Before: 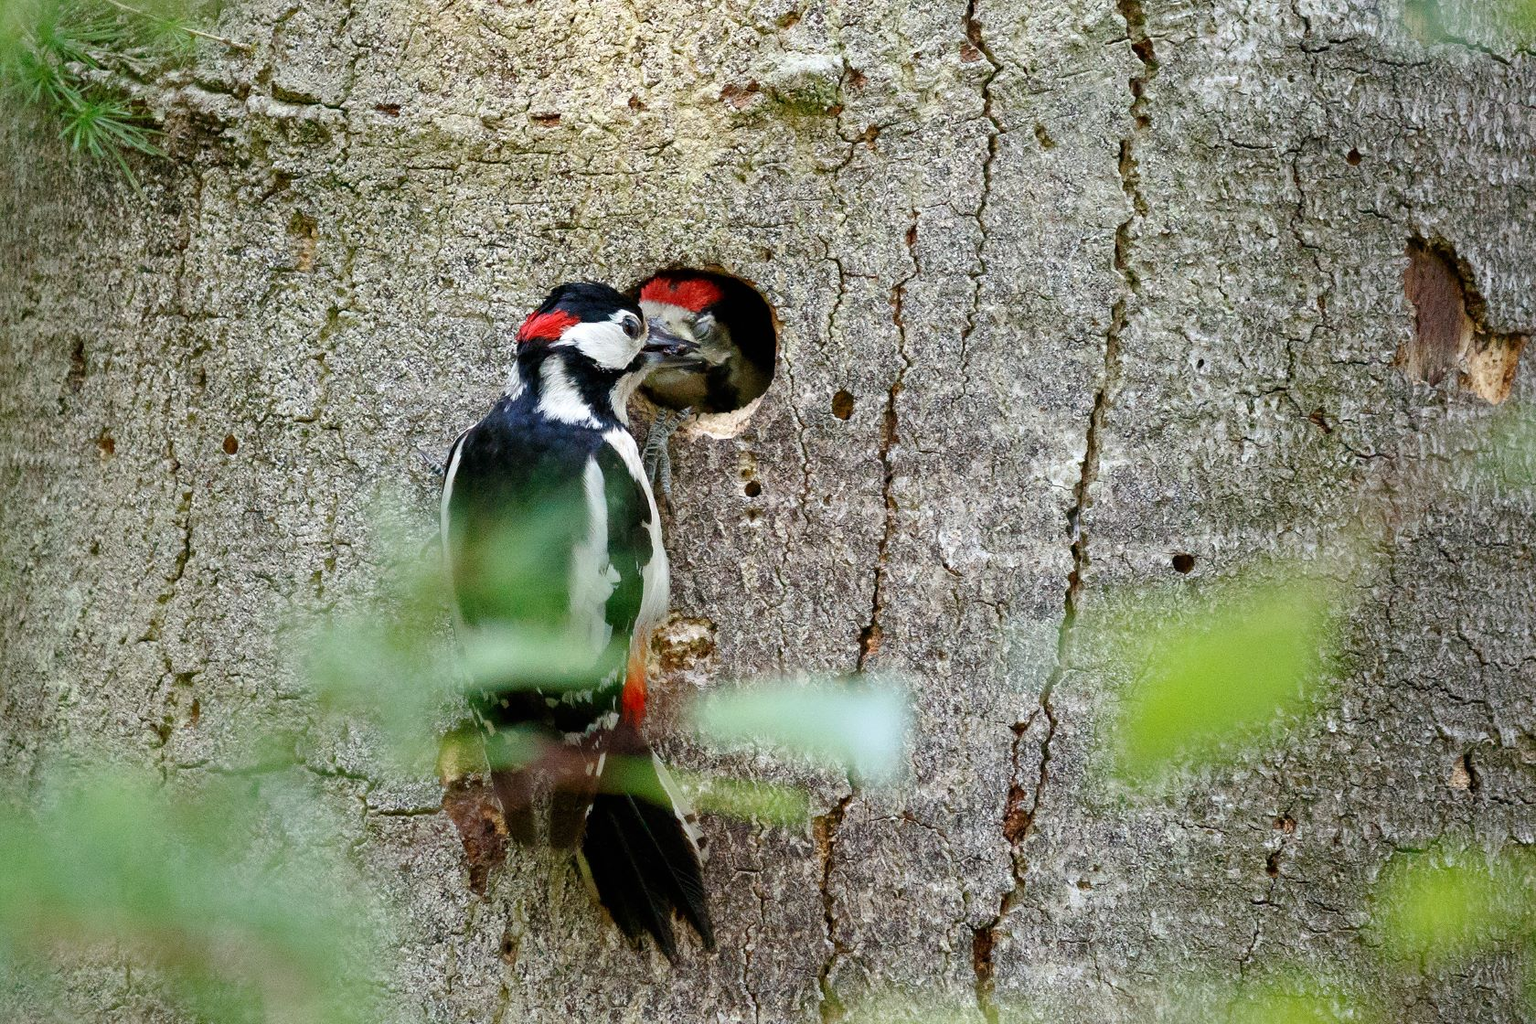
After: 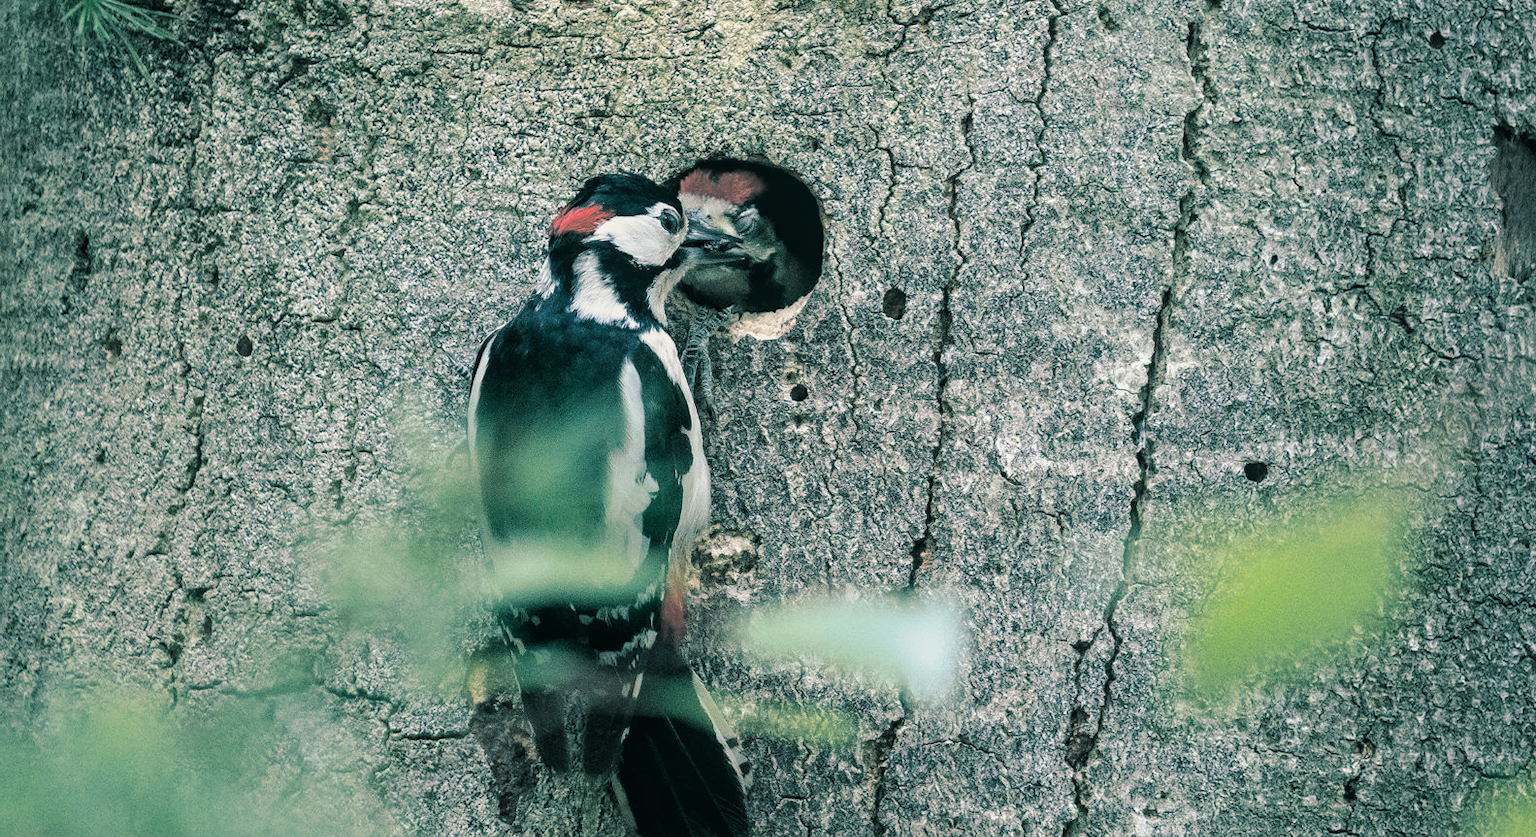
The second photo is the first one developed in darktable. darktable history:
crop and rotate: angle 0.03°, top 11.643%, right 5.651%, bottom 11.189%
contrast brightness saturation: contrast 0.11, saturation -0.17
split-toning: shadows › hue 186.43°, highlights › hue 49.29°, compress 30.29%
local contrast: detail 110%
